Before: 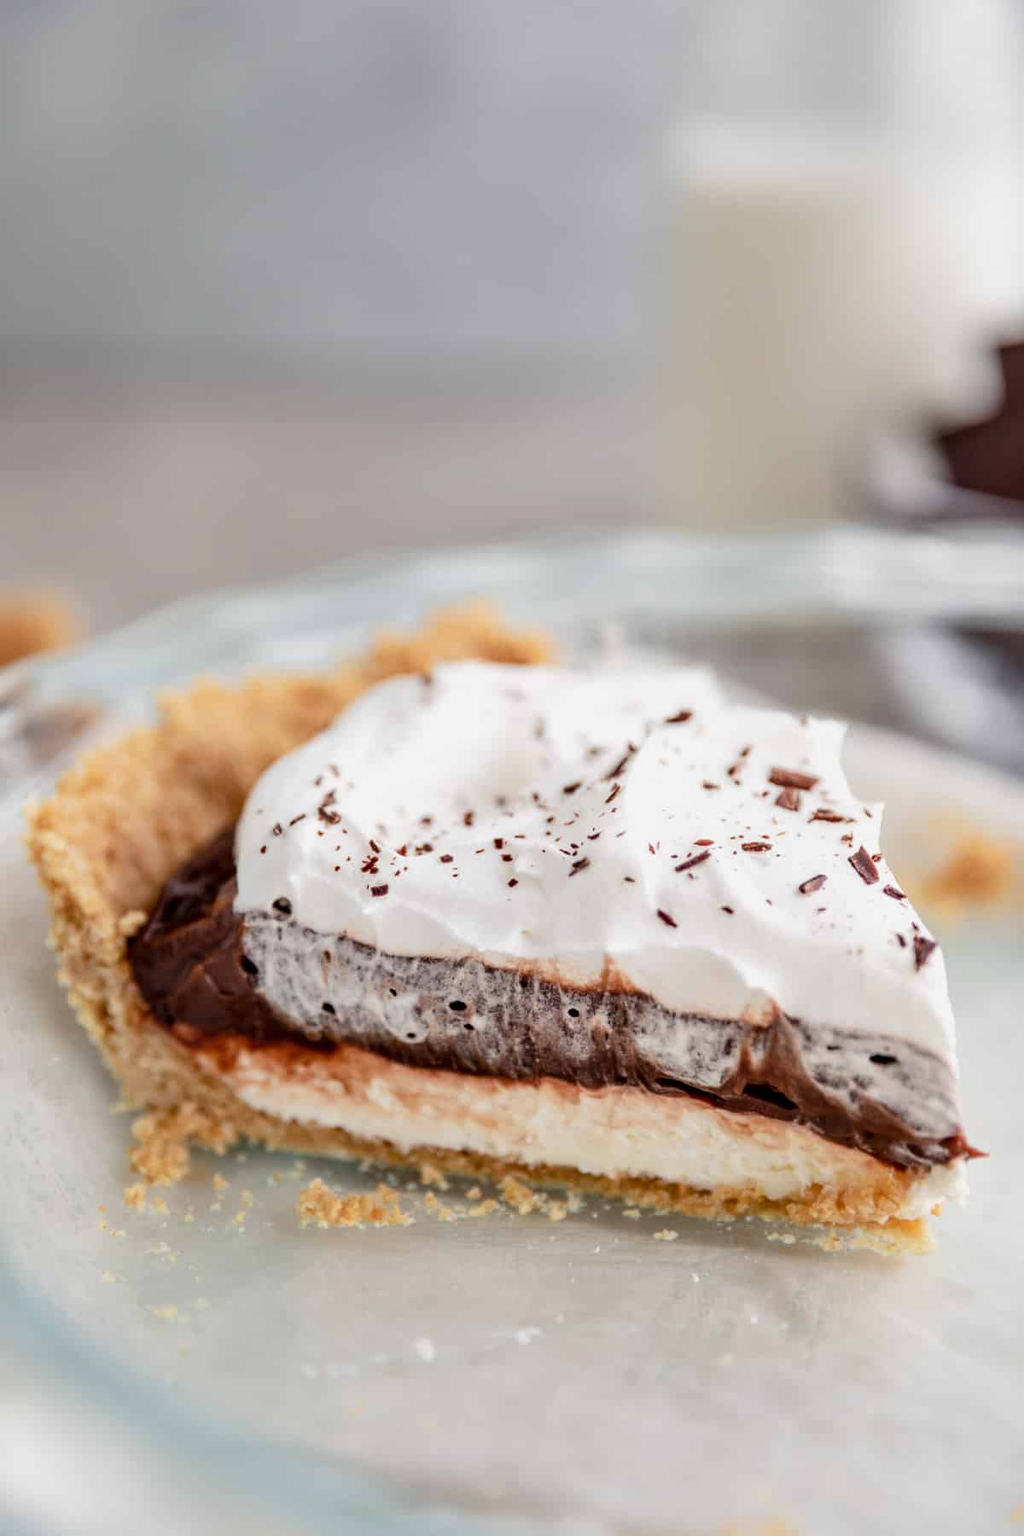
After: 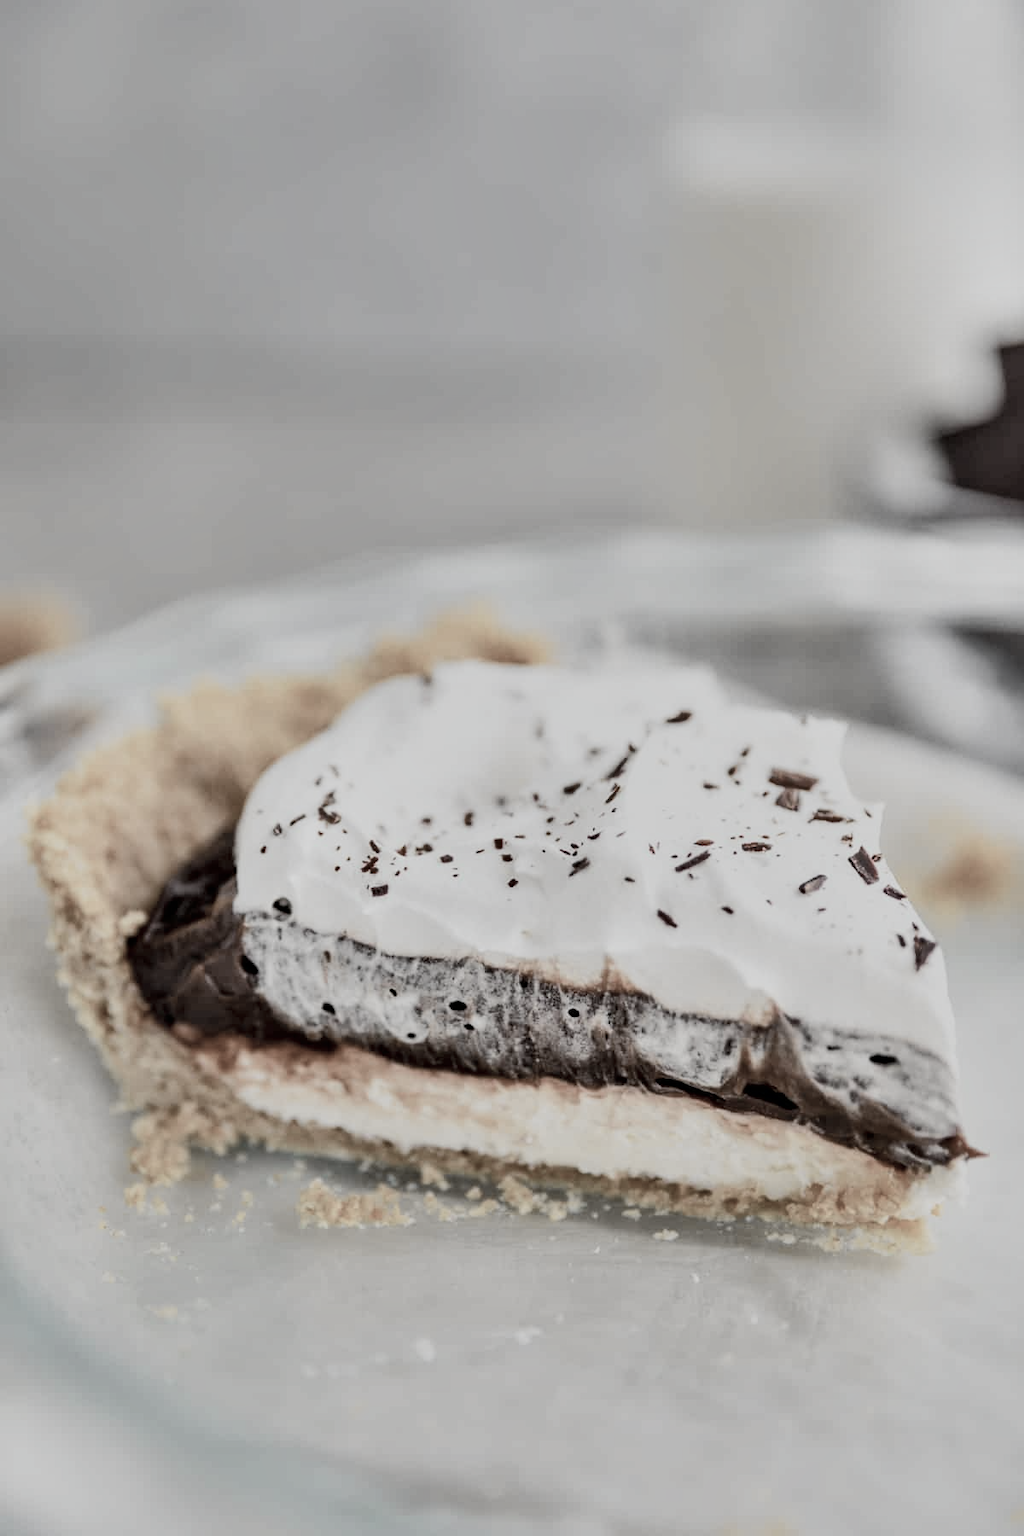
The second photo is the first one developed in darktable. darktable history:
tone curve: curves: ch0 [(0, 0) (0.048, 0.024) (0.099, 0.082) (0.227, 0.255) (0.407, 0.482) (0.543, 0.634) (0.719, 0.77) (0.837, 0.843) (1, 0.906)]; ch1 [(0, 0) (0.3, 0.268) (0.404, 0.374) (0.475, 0.463) (0.501, 0.499) (0.514, 0.502) (0.551, 0.541) (0.643, 0.648) (0.682, 0.674) (0.802, 0.812) (1, 1)]; ch2 [(0, 0) (0.259, 0.207) (0.323, 0.311) (0.364, 0.368) (0.442, 0.461) (0.498, 0.498) (0.531, 0.528) (0.581, 0.602) (0.629, 0.659) (0.768, 0.728) (1, 1)], color space Lab, independent channels, preserve colors none
color zones: curves: ch1 [(0, 0.153) (0.143, 0.15) (0.286, 0.151) (0.429, 0.152) (0.571, 0.152) (0.714, 0.151) (0.857, 0.151) (1, 0.153)]
shadows and highlights: shadows 43.71, white point adjustment -1.46, soften with gaussian
